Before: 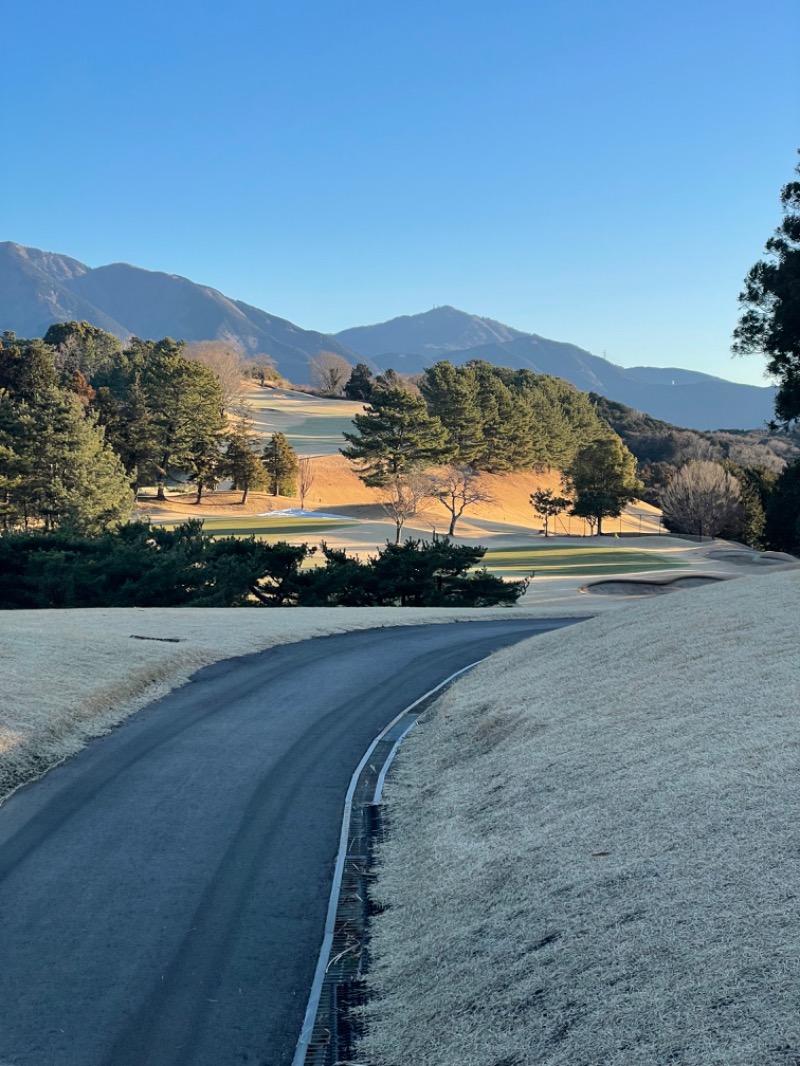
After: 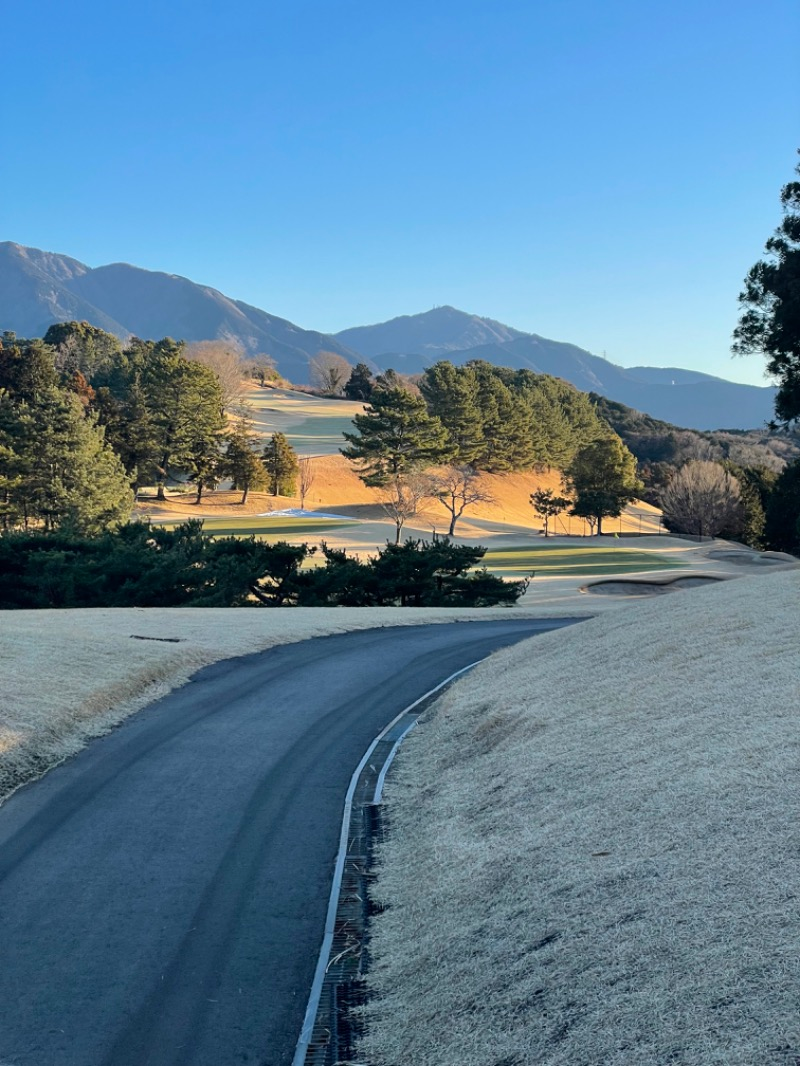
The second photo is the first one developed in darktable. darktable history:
color balance rgb: perceptual saturation grading › global saturation 8.667%
